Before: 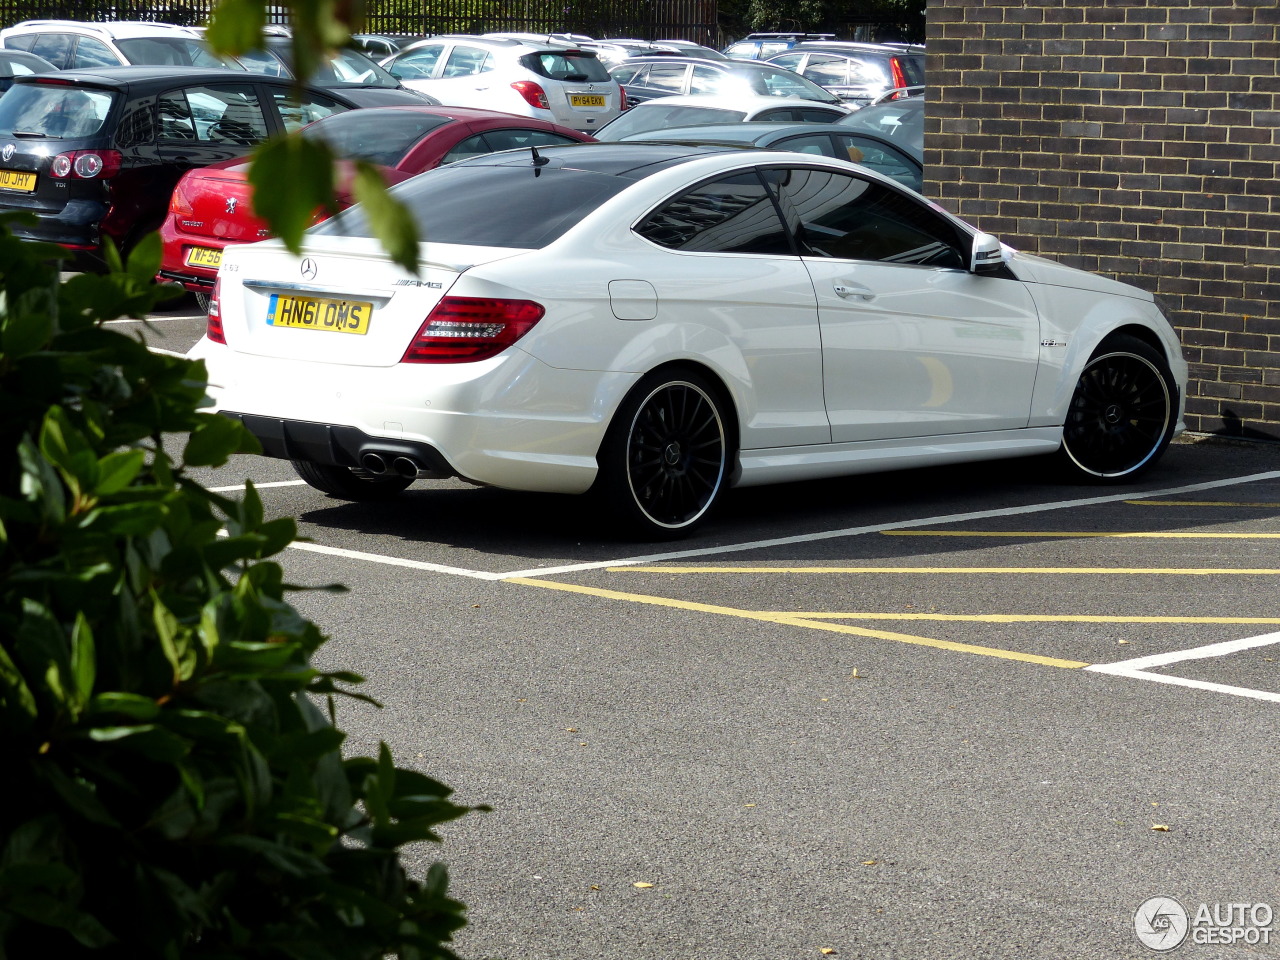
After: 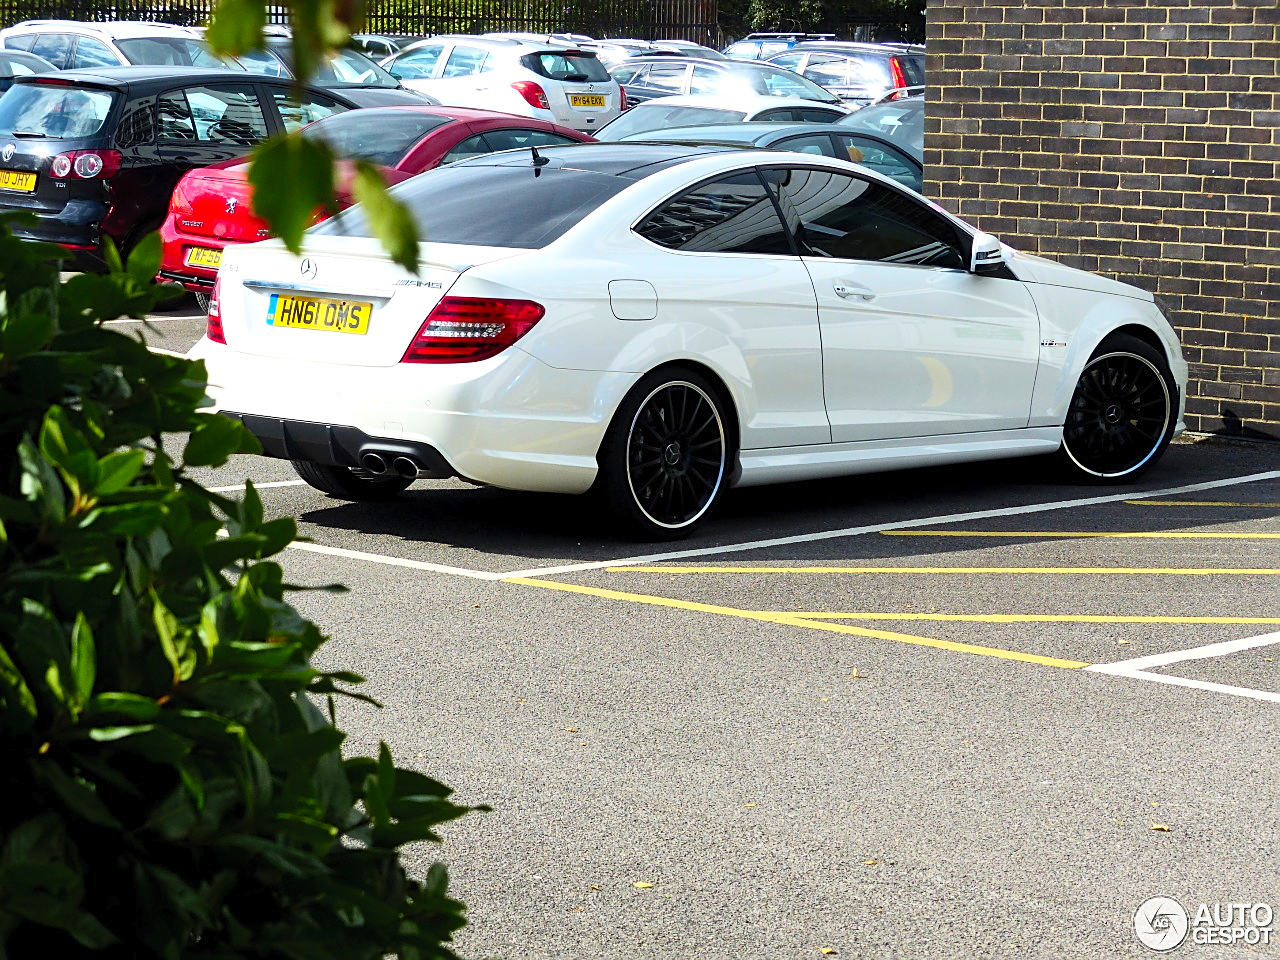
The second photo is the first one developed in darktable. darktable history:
contrast brightness saturation: contrast 0.241, brightness 0.242, saturation 0.39
sharpen: on, module defaults
